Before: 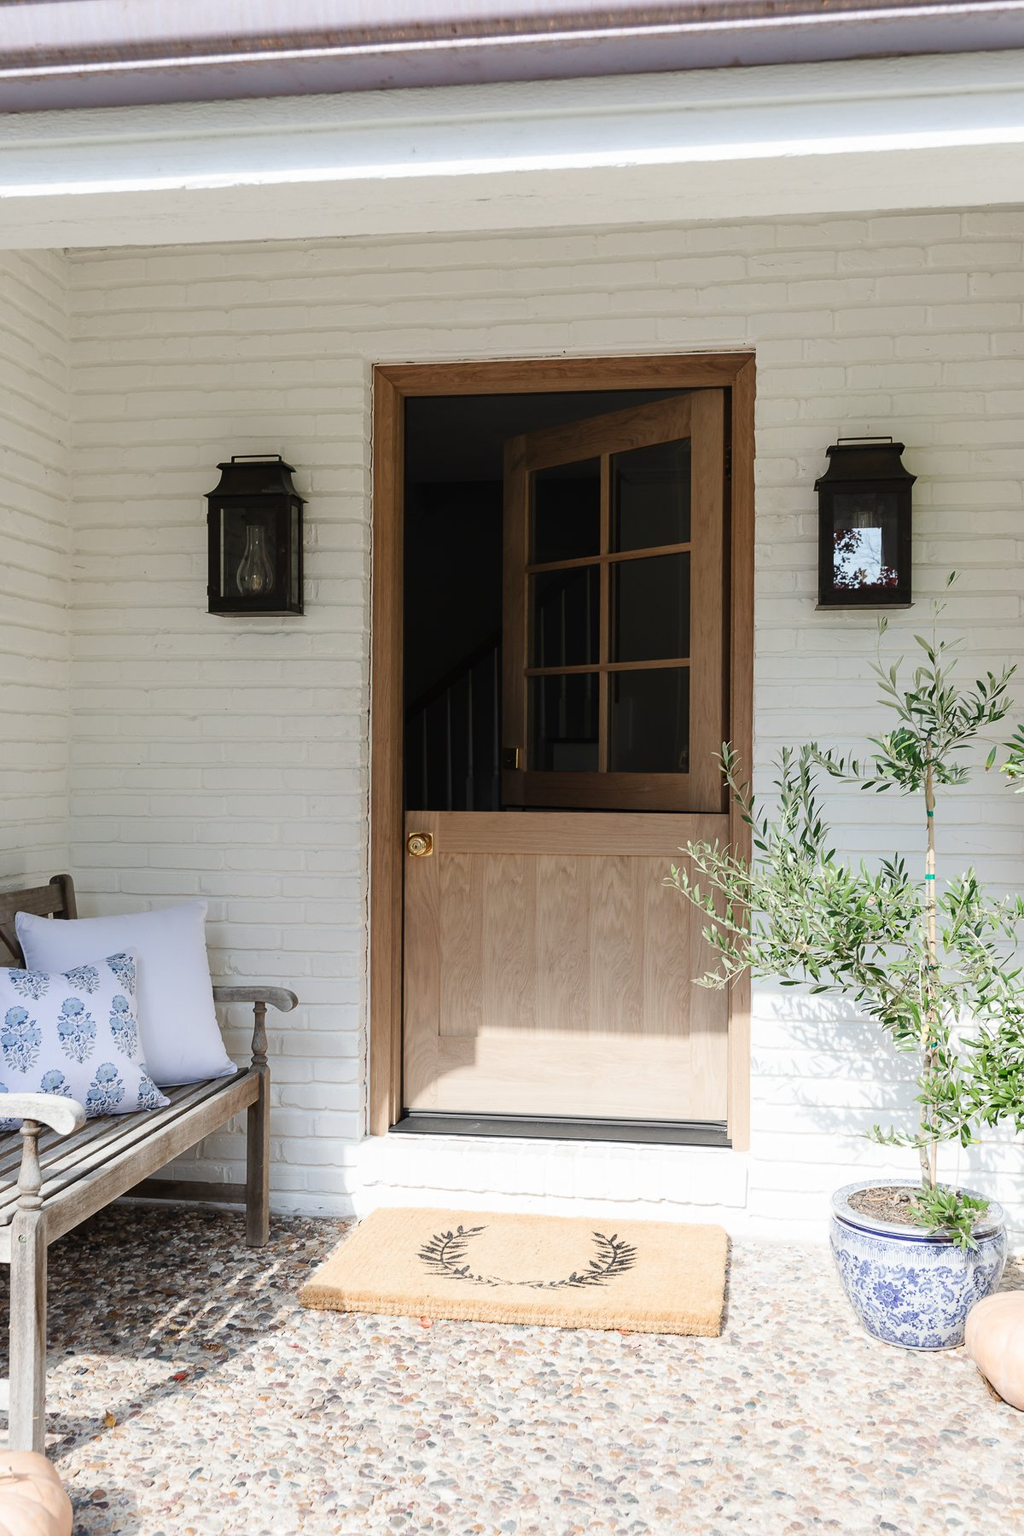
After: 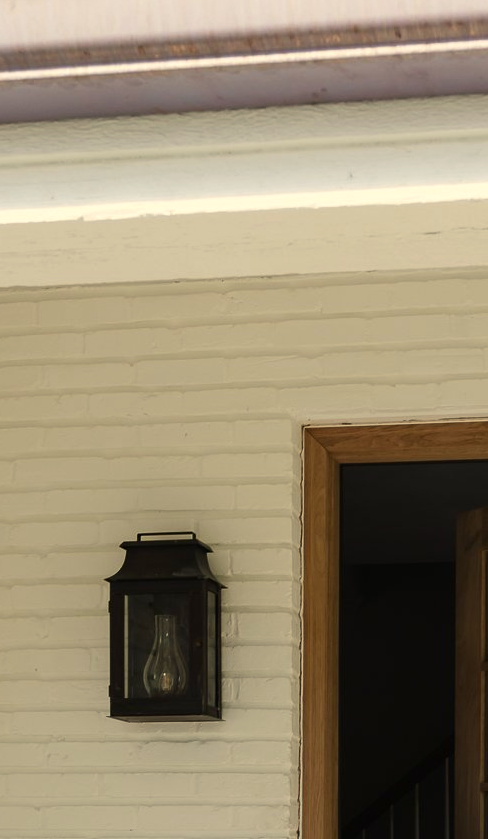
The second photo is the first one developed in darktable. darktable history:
color correction: highlights a* 1.47, highlights b* 17.65
crop and rotate: left 11.197%, top 0.073%, right 48.125%, bottom 53.293%
